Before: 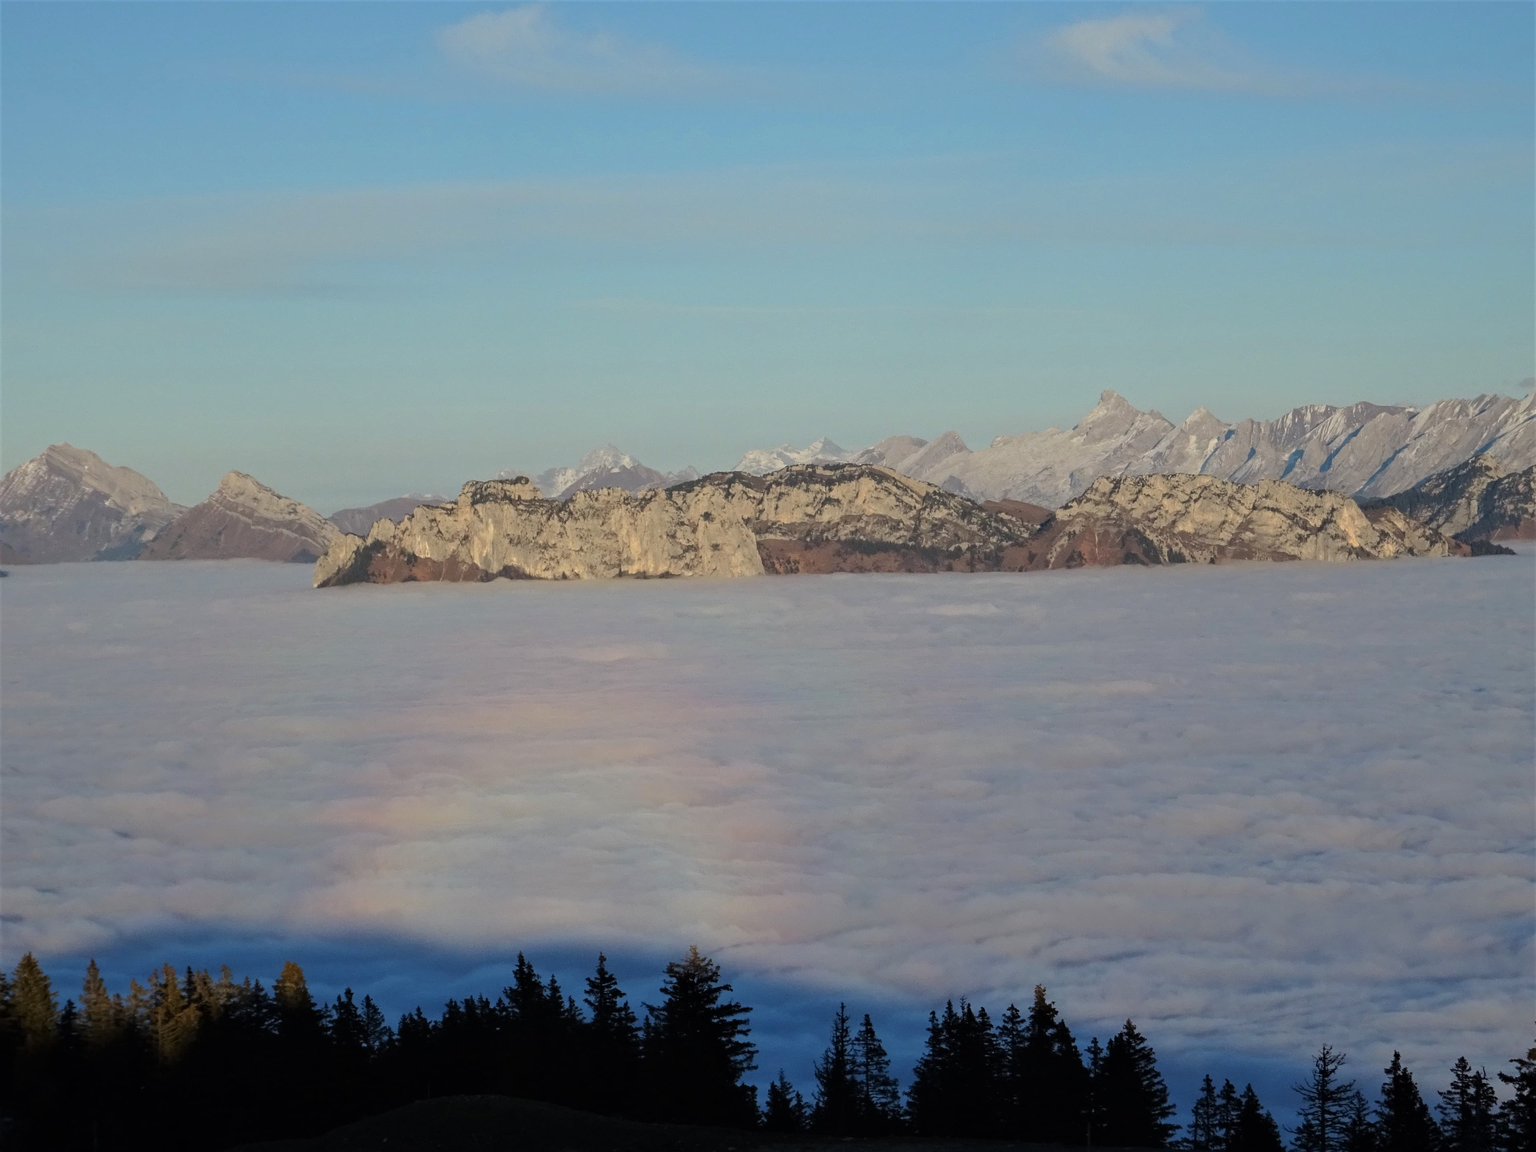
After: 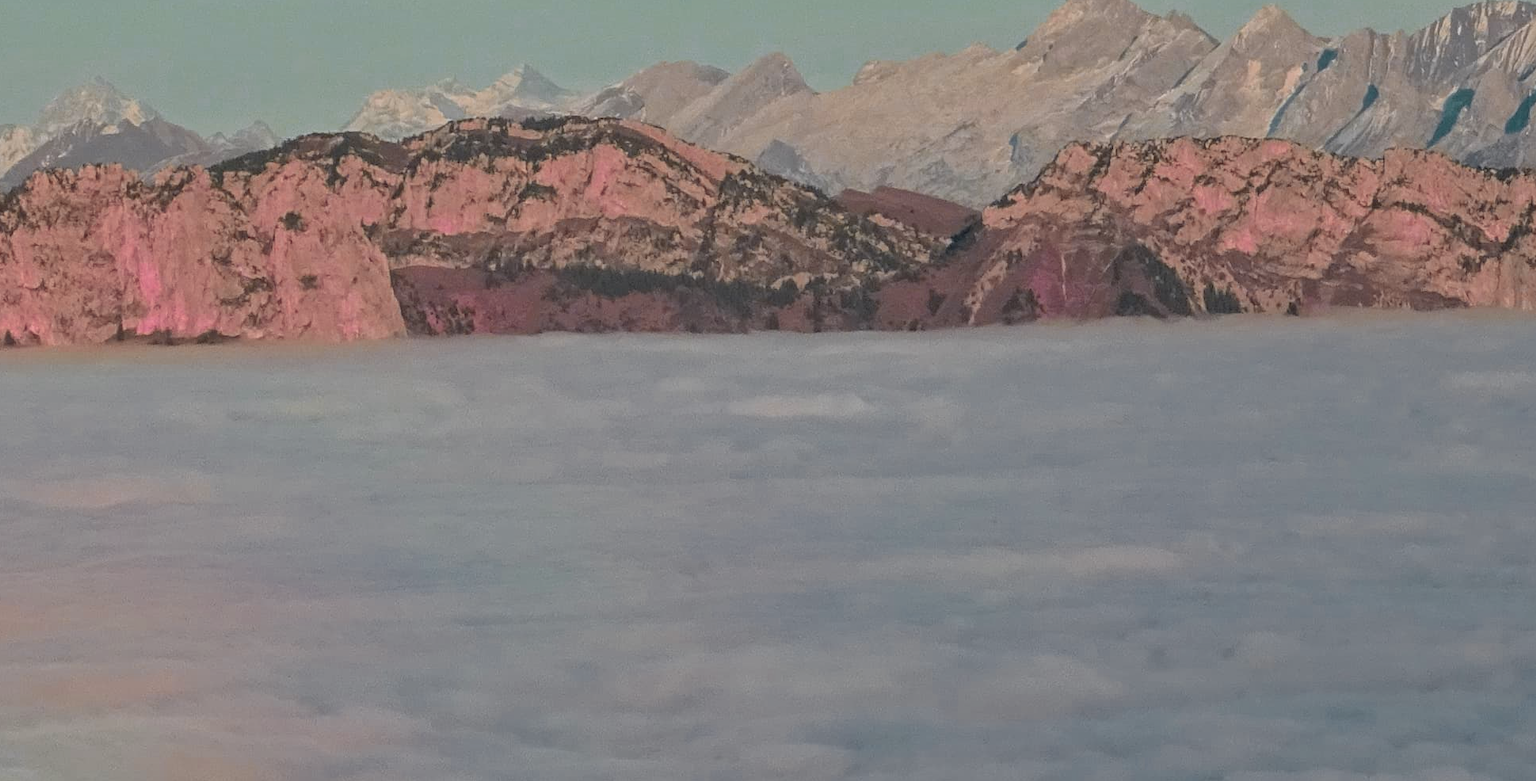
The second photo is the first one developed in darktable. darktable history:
crop: left 36.446%, top 35.142%, right 13.053%, bottom 30.61%
color zones: curves: ch0 [(0.826, 0.353)]; ch1 [(0.242, 0.647) (0.889, 0.342)]; ch2 [(0.246, 0.089) (0.969, 0.068)]
shadows and highlights: soften with gaussian
